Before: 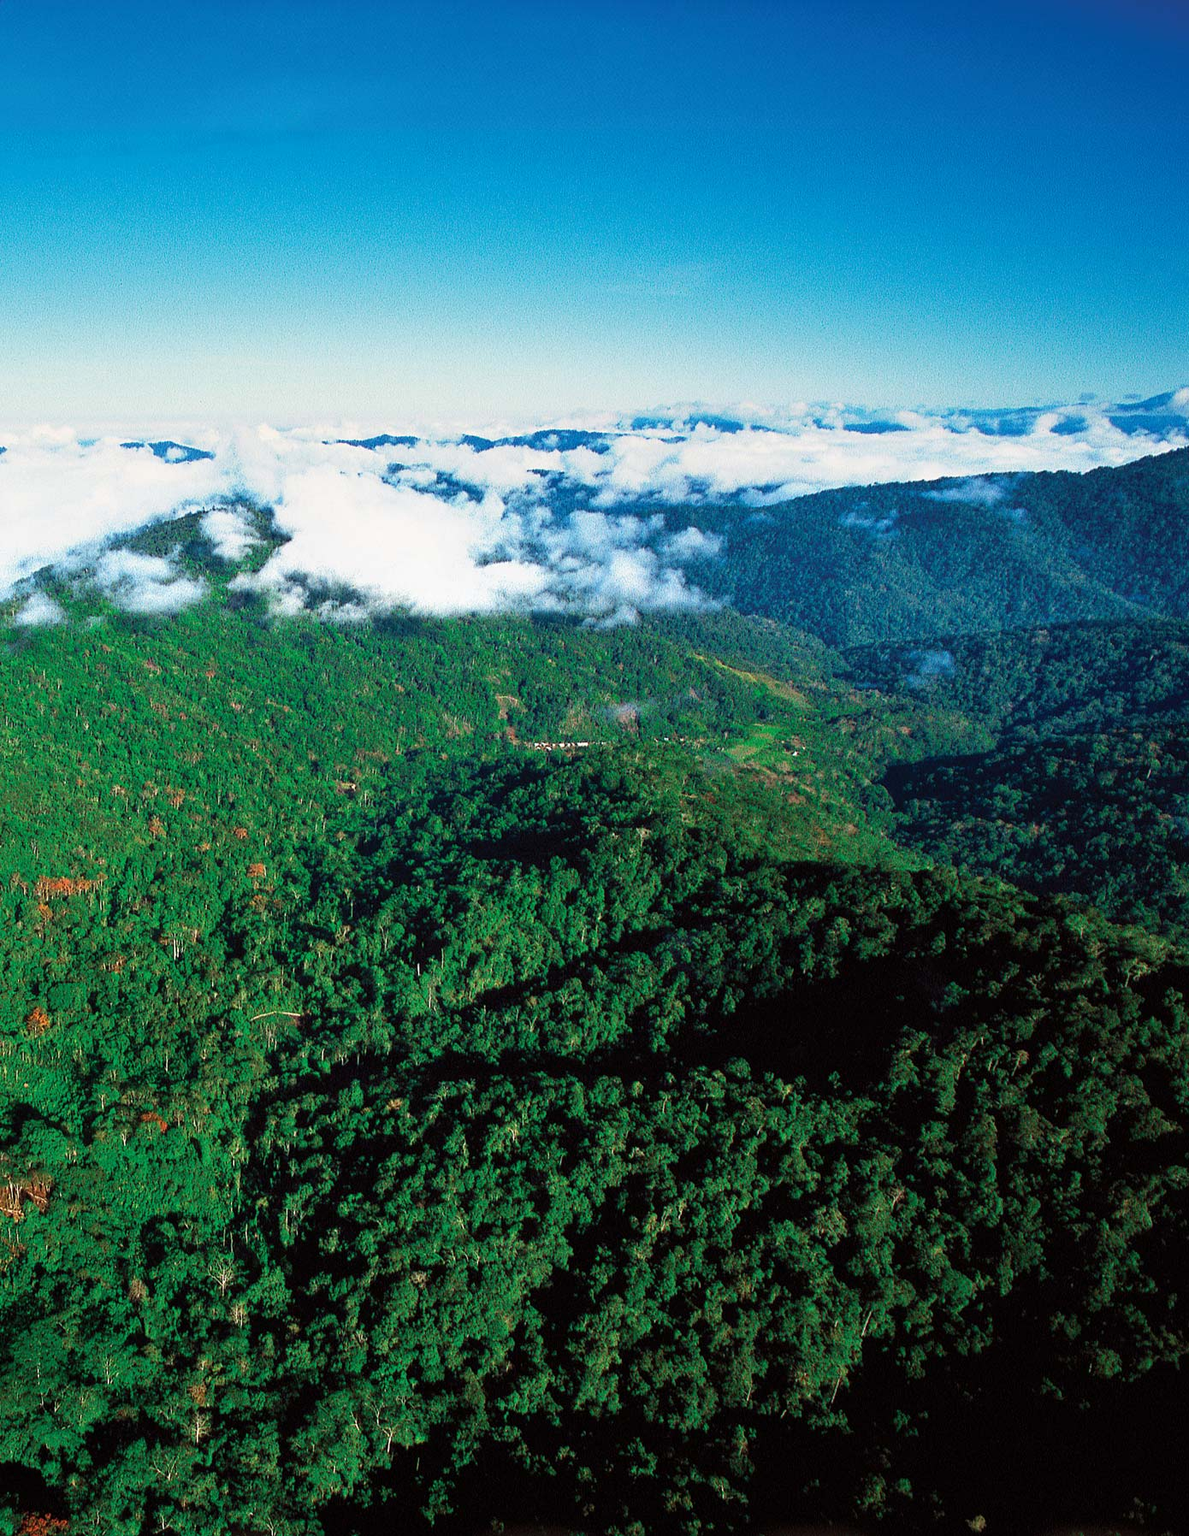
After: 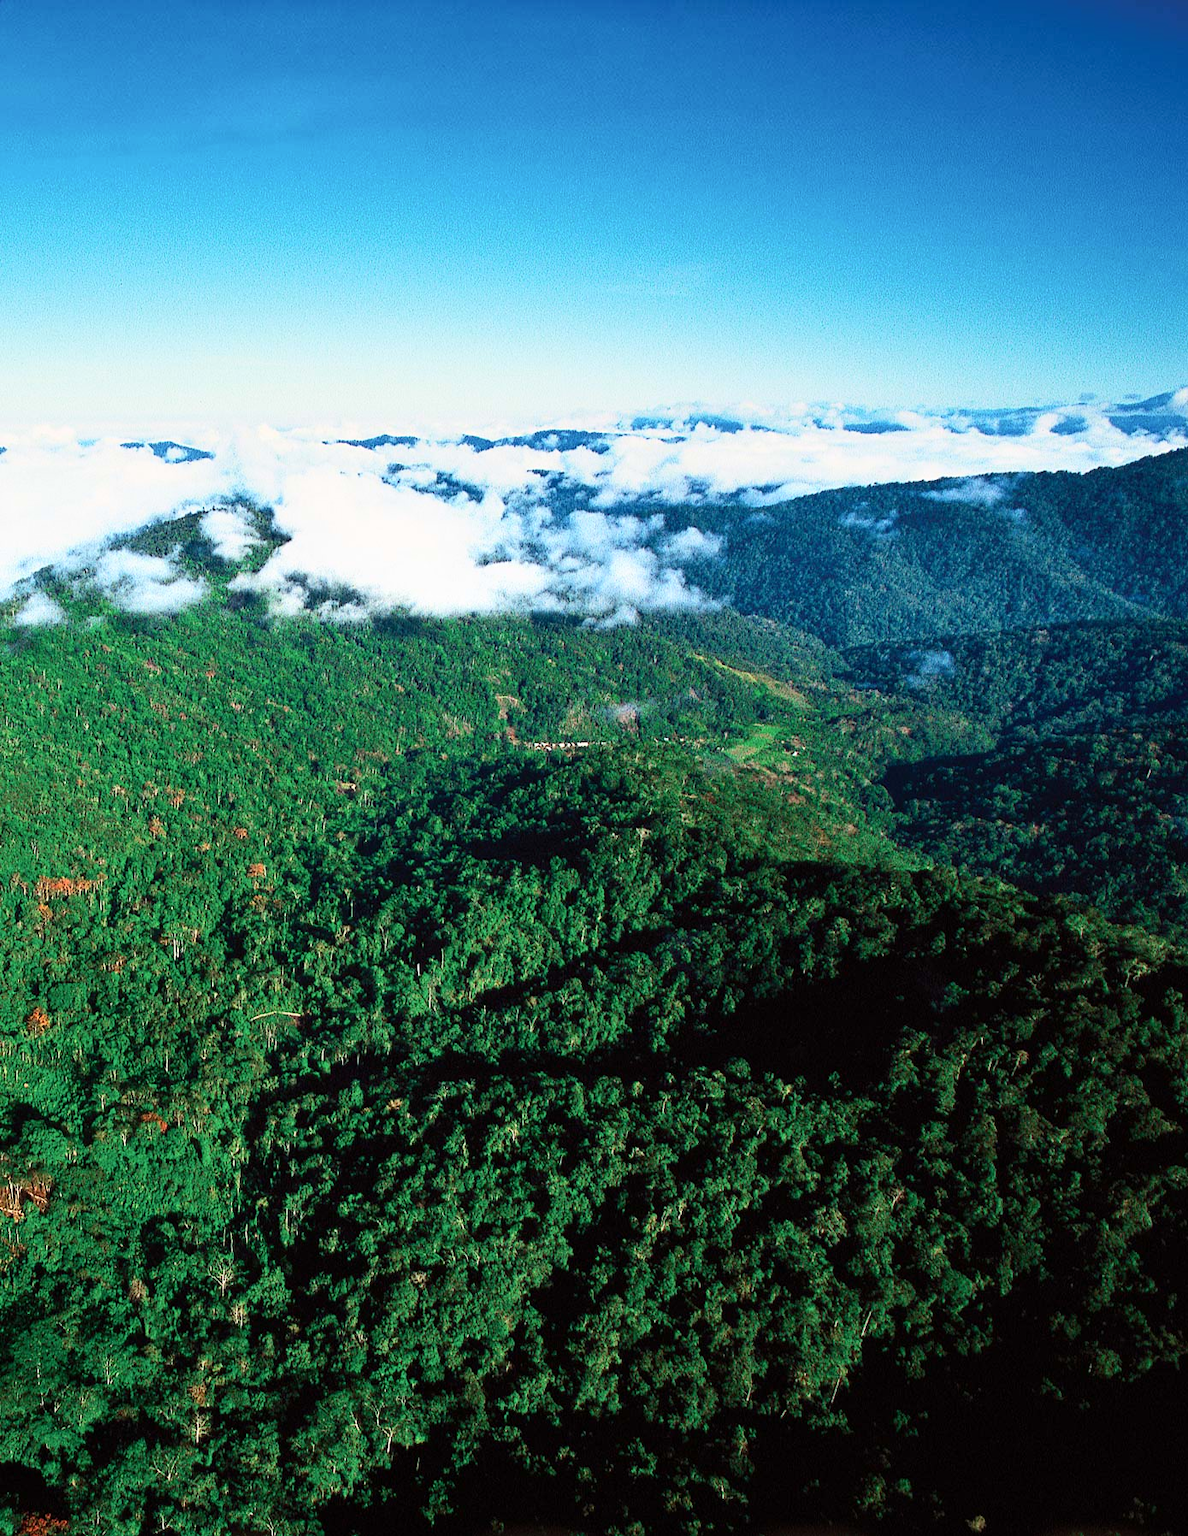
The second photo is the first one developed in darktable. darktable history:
white balance: emerald 1
contrast brightness saturation: contrast 0.24, brightness 0.09
